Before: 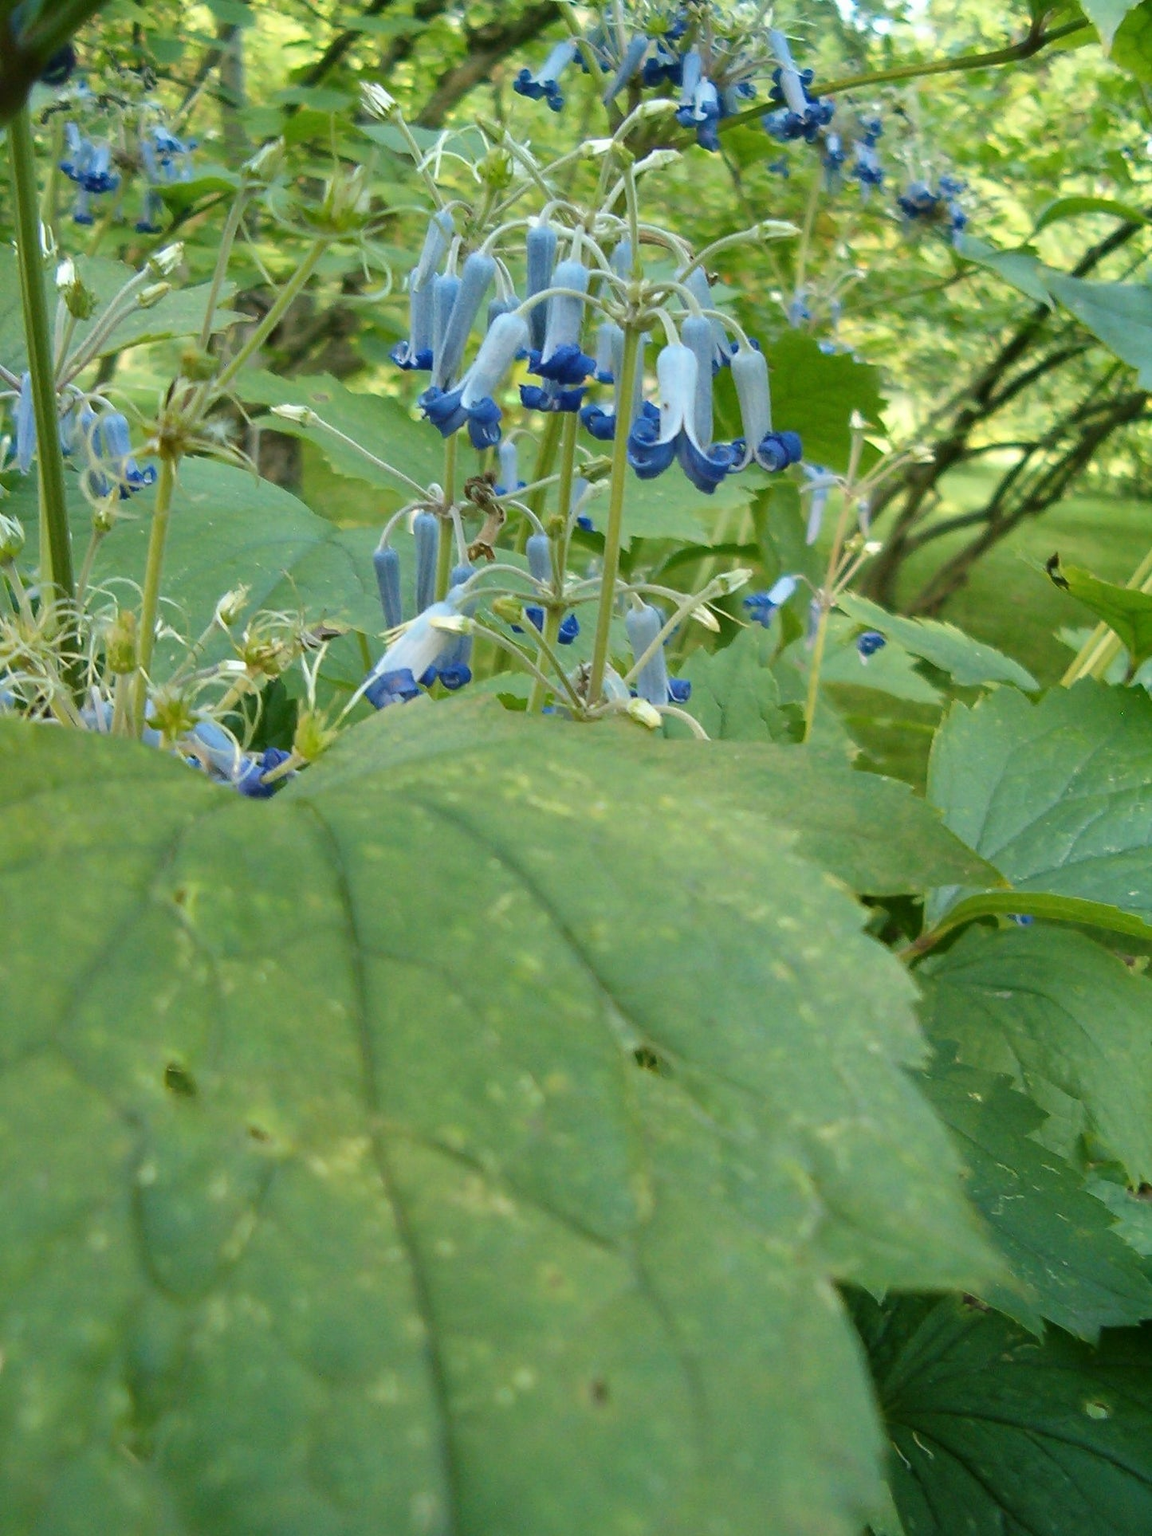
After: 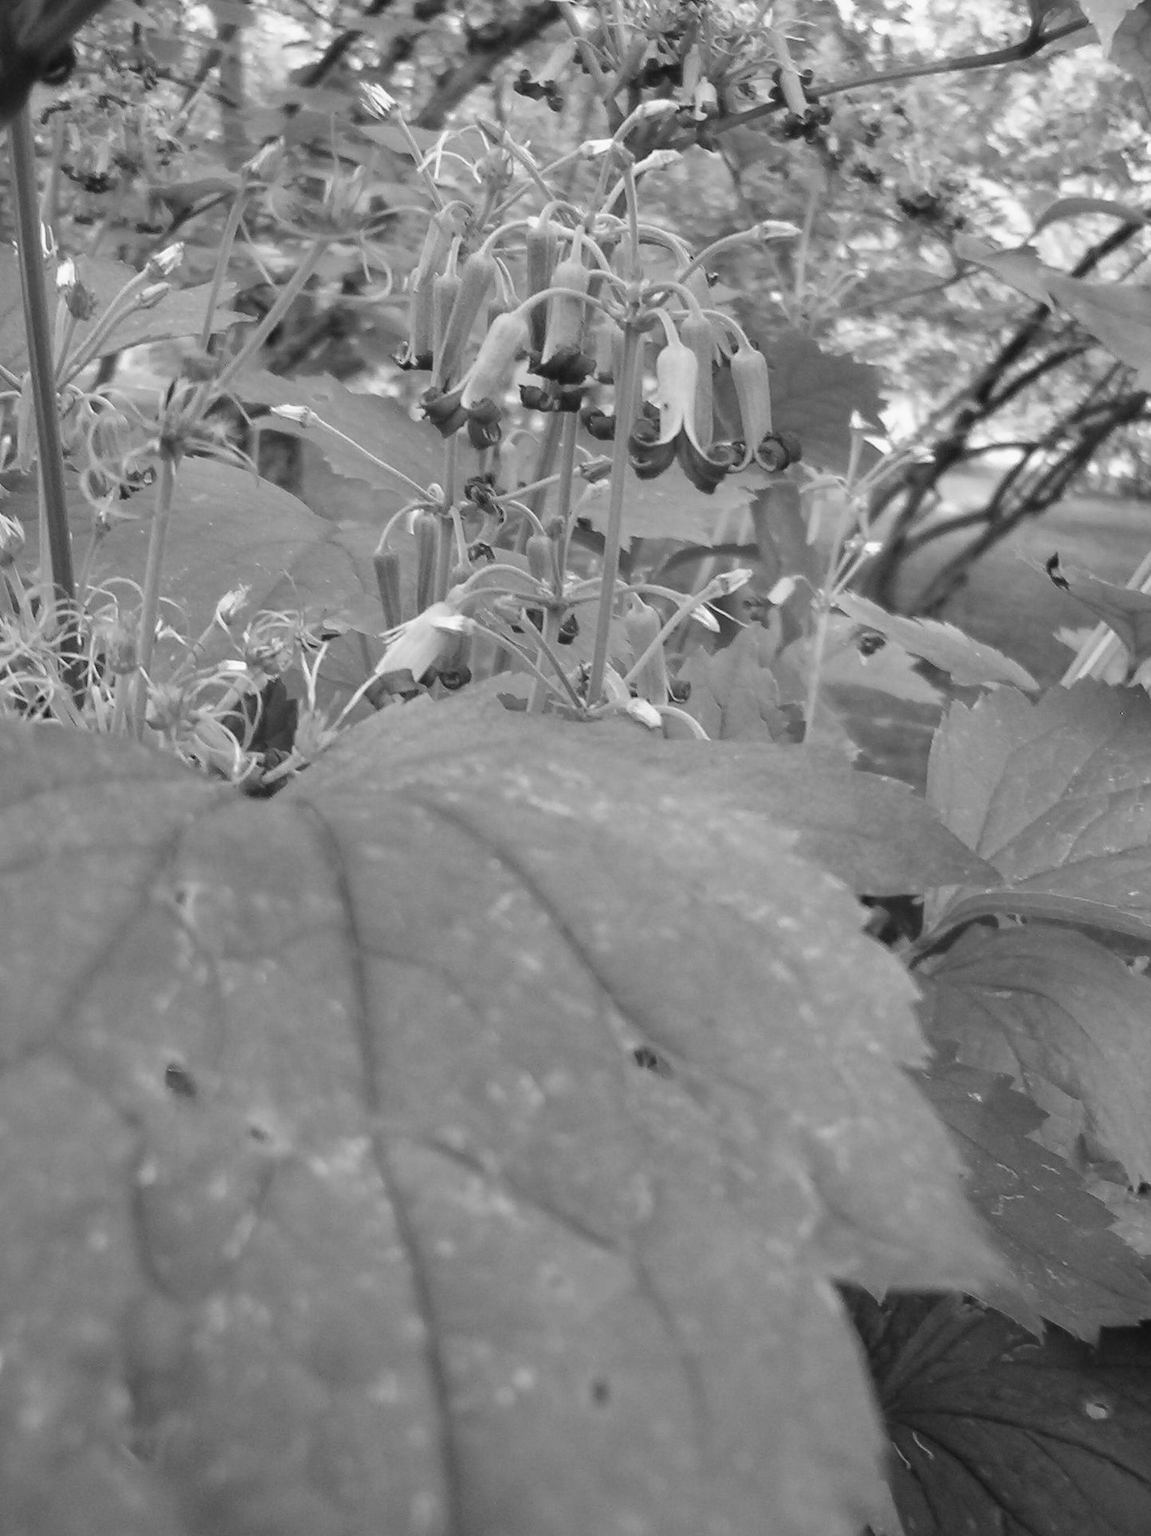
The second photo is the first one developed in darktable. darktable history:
color calibration: illuminant same as pipeline (D50), adaptation none (bypass)
monochrome: a 32, b 64, size 2.3
